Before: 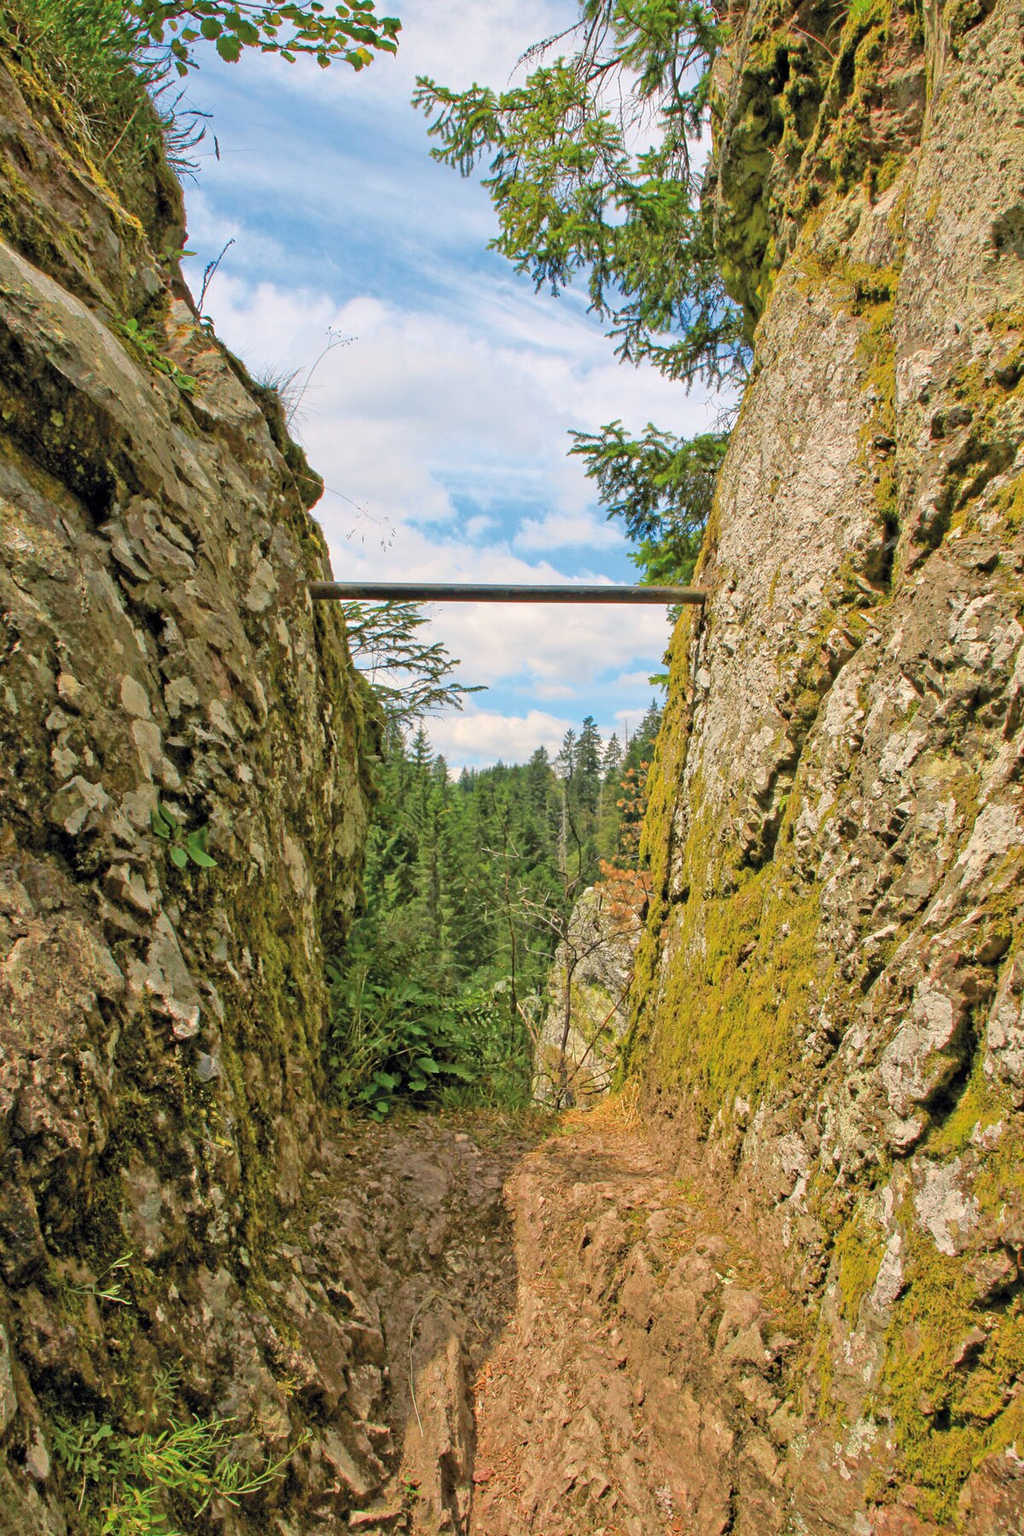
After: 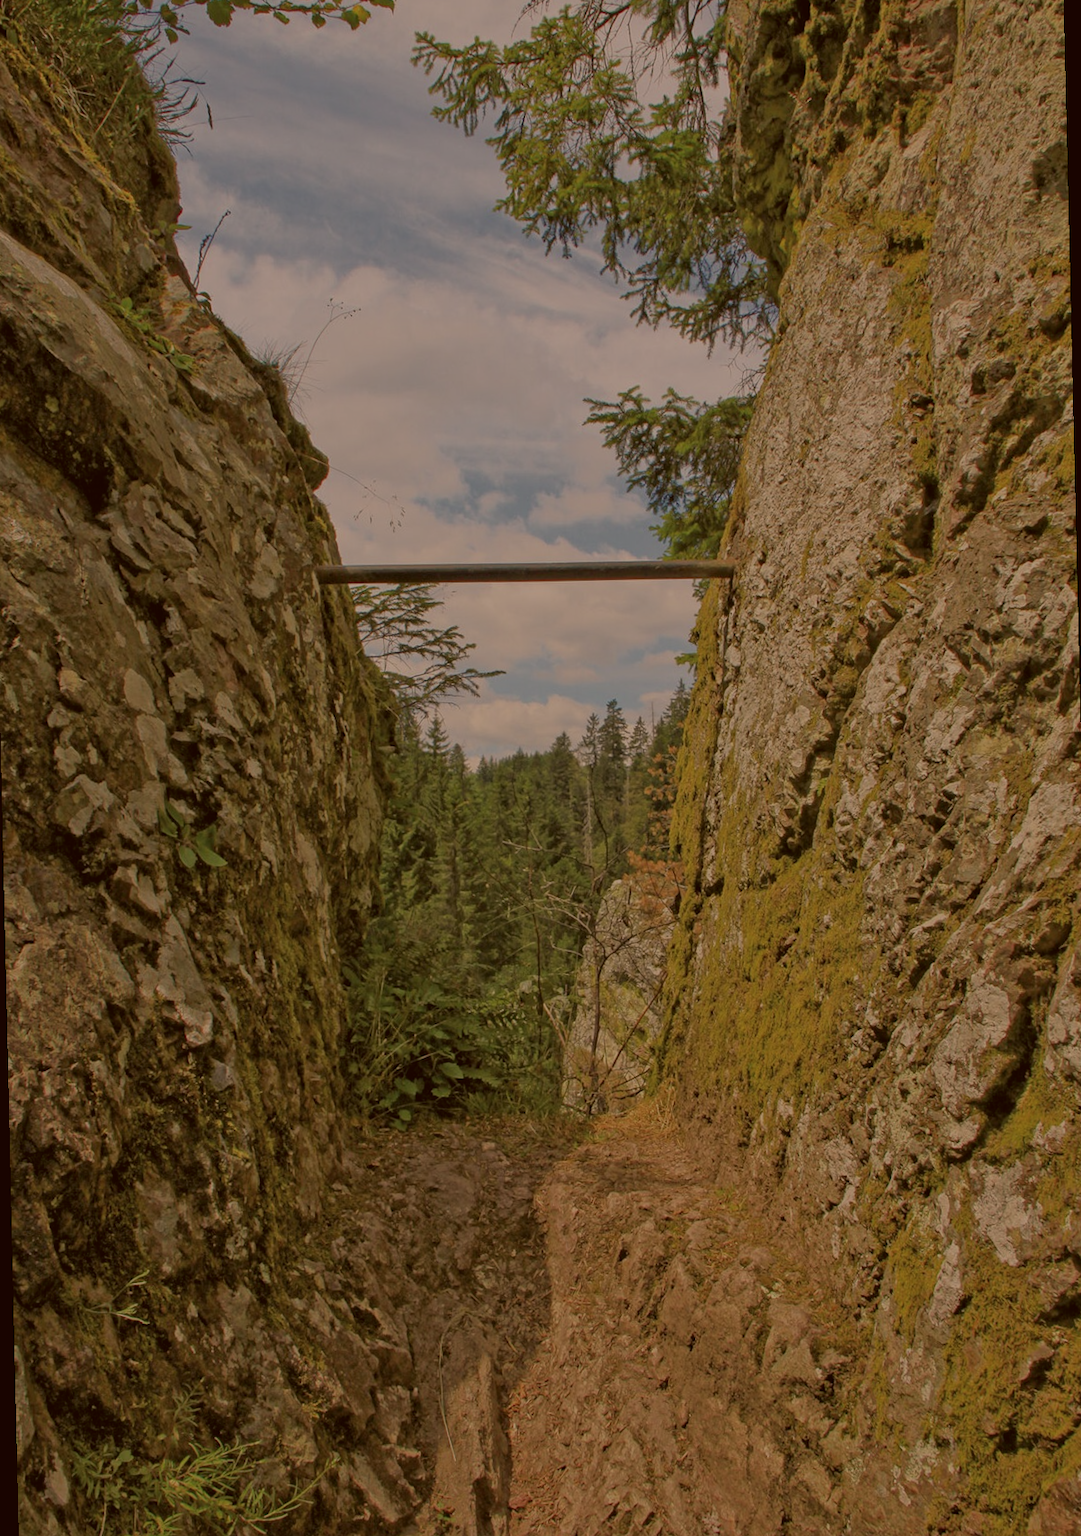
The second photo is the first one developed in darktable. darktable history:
color correction: highlights a* 10.21, highlights b* 9.79, shadows a* 8.61, shadows b* 7.88, saturation 0.8
exposure: exposure -1.468 EV, compensate highlight preservation false
color balance: mode lift, gamma, gain (sRGB), lift [1.04, 1, 1, 0.97], gamma [1.01, 1, 1, 0.97], gain [0.96, 1, 1, 0.97]
rotate and perspective: rotation -1.32°, lens shift (horizontal) -0.031, crop left 0.015, crop right 0.985, crop top 0.047, crop bottom 0.982
